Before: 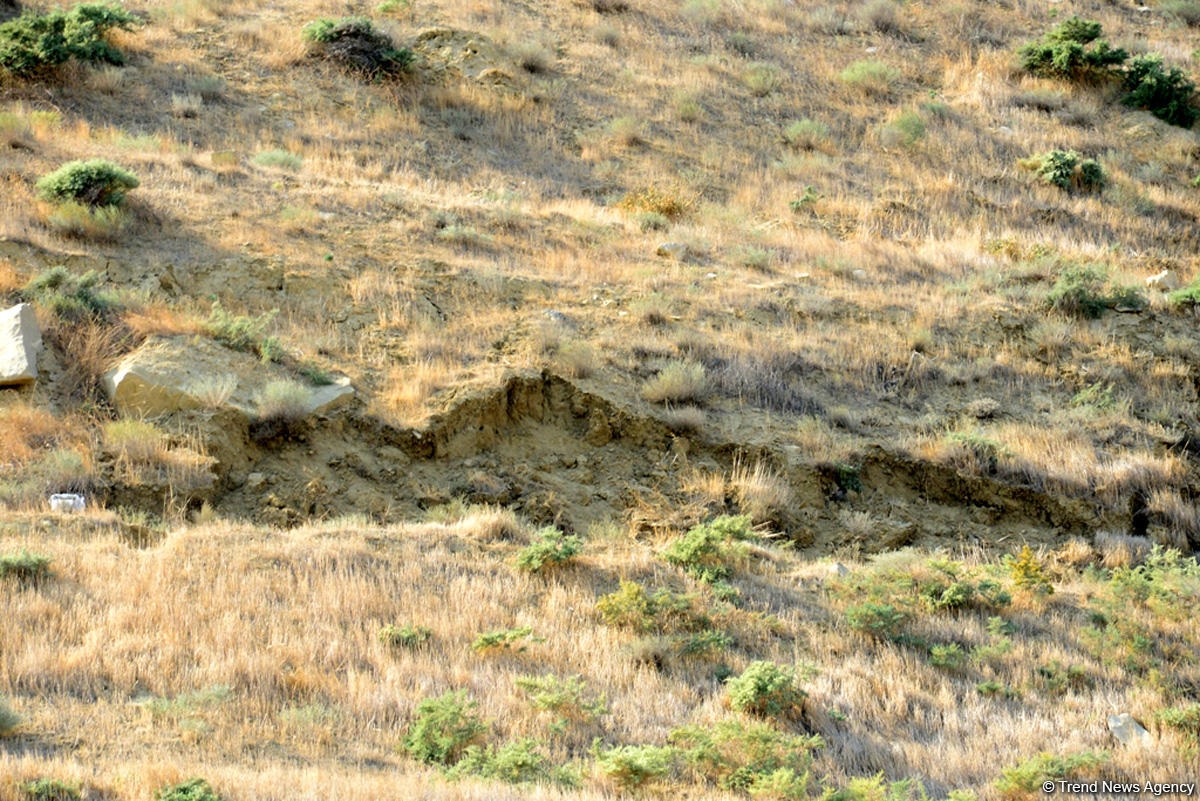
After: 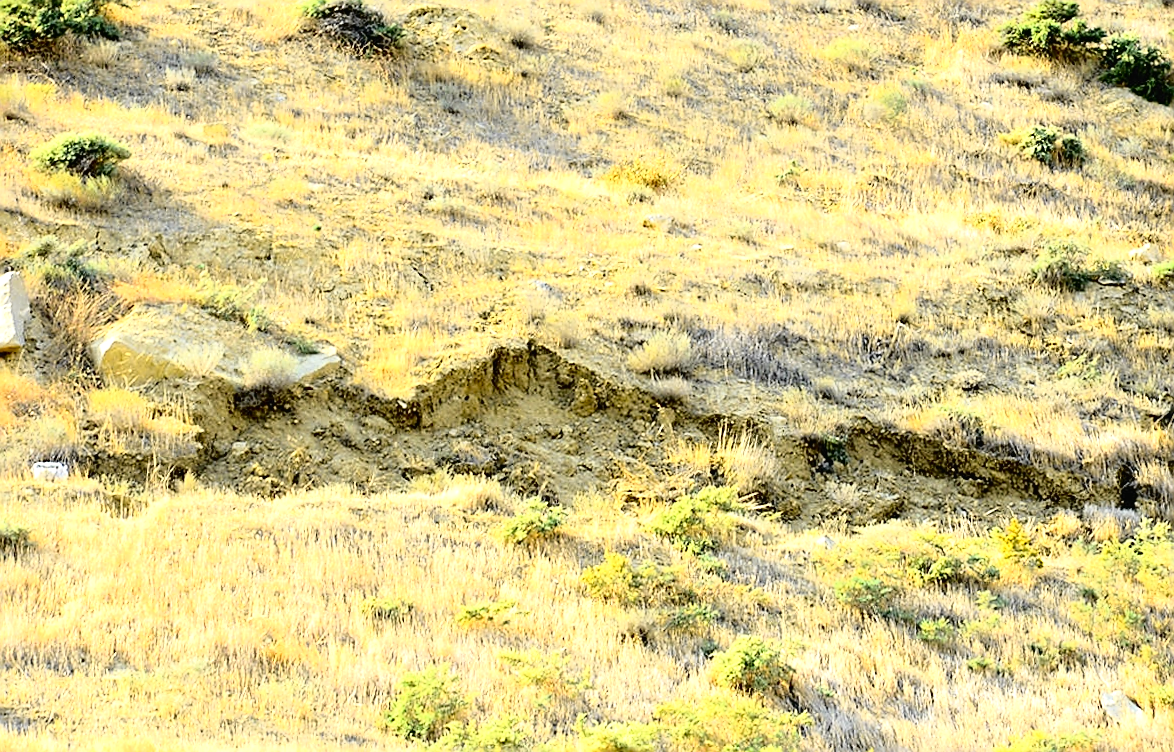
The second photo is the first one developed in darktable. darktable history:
rotate and perspective: rotation 0.226°, lens shift (vertical) -0.042, crop left 0.023, crop right 0.982, crop top 0.006, crop bottom 0.994
crop and rotate: top 2.479%, bottom 3.018%
sharpen: radius 1.4, amount 1.25, threshold 0.7
exposure: black level correction 0, exposure 0.68 EV, compensate exposure bias true, compensate highlight preservation false
tone curve: curves: ch0 [(0, 0.013) (0.129, 0.1) (0.327, 0.382) (0.489, 0.573) (0.66, 0.748) (0.858, 0.926) (1, 0.977)]; ch1 [(0, 0) (0.353, 0.344) (0.45, 0.46) (0.498, 0.498) (0.521, 0.512) (0.563, 0.559) (0.592, 0.578) (0.647, 0.657) (1, 1)]; ch2 [(0, 0) (0.333, 0.346) (0.375, 0.375) (0.424, 0.43) (0.476, 0.492) (0.502, 0.502) (0.524, 0.531) (0.579, 0.61) (0.612, 0.644) (0.66, 0.715) (1, 1)], color space Lab, independent channels, preserve colors none
